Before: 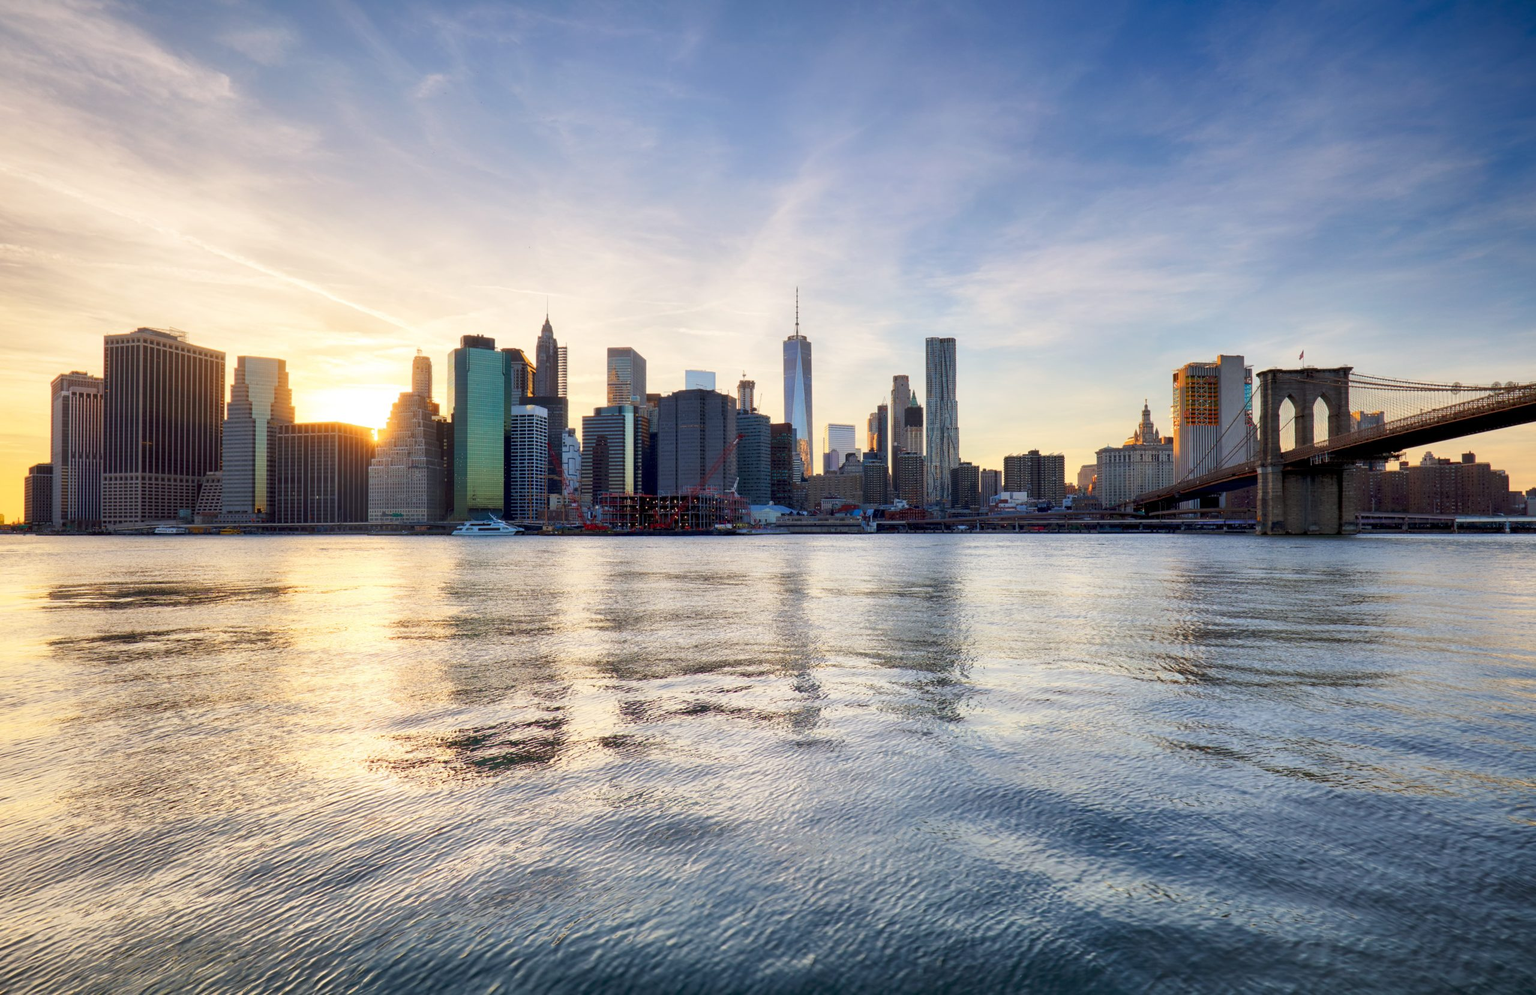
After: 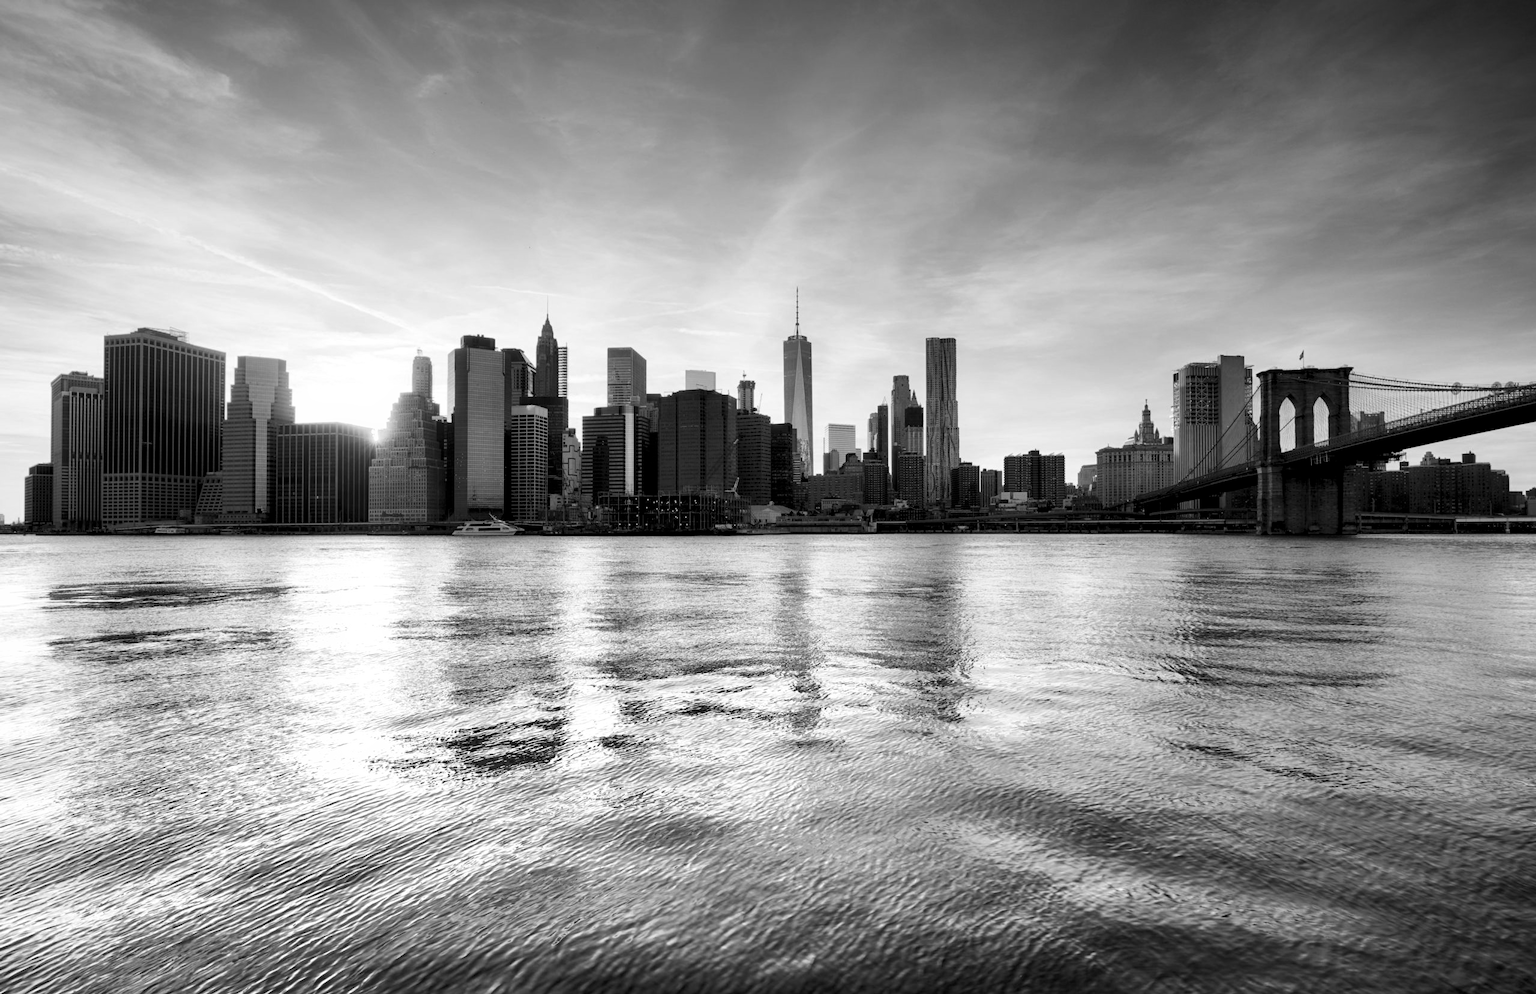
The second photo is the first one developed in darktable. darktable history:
monochrome: on, module defaults
exposure: black level correction 0.009, exposure 0.119 EV, compensate highlight preservation false
fill light: on, module defaults
graduated density: hue 238.83°, saturation 50%
color balance rgb: shadows lift › luminance -20%, power › hue 72.24°, highlights gain › luminance 15%, global offset › hue 171.6°, perceptual saturation grading › highlights -30%, perceptual saturation grading › shadows 20%, global vibrance 30%, contrast 10%
